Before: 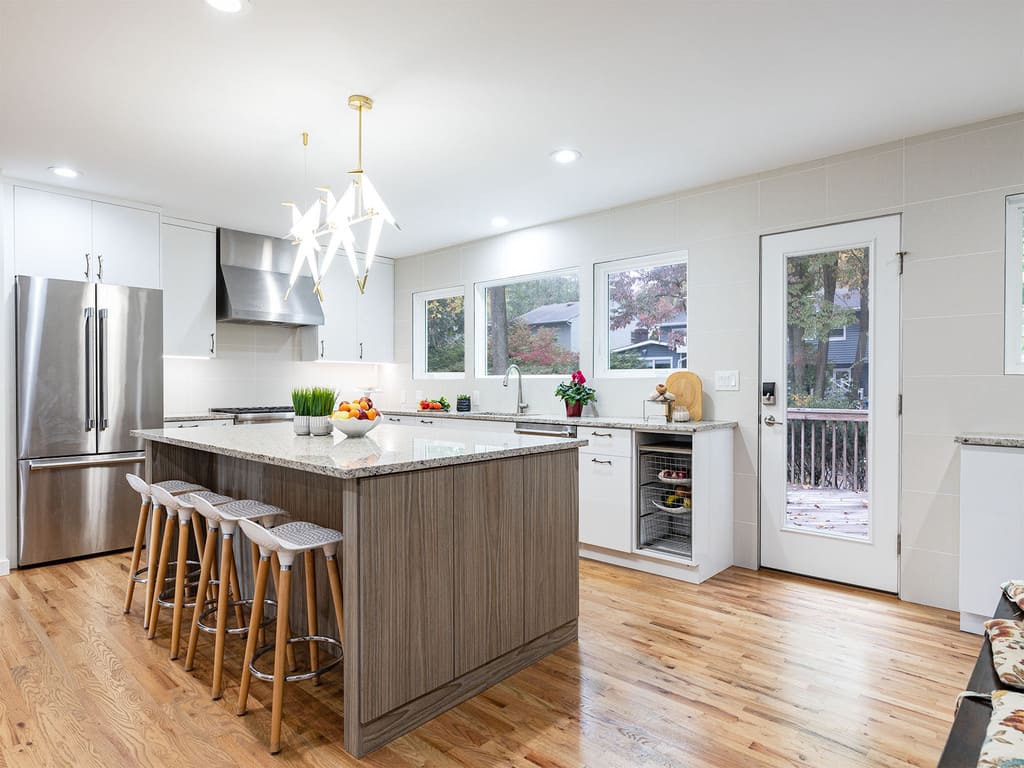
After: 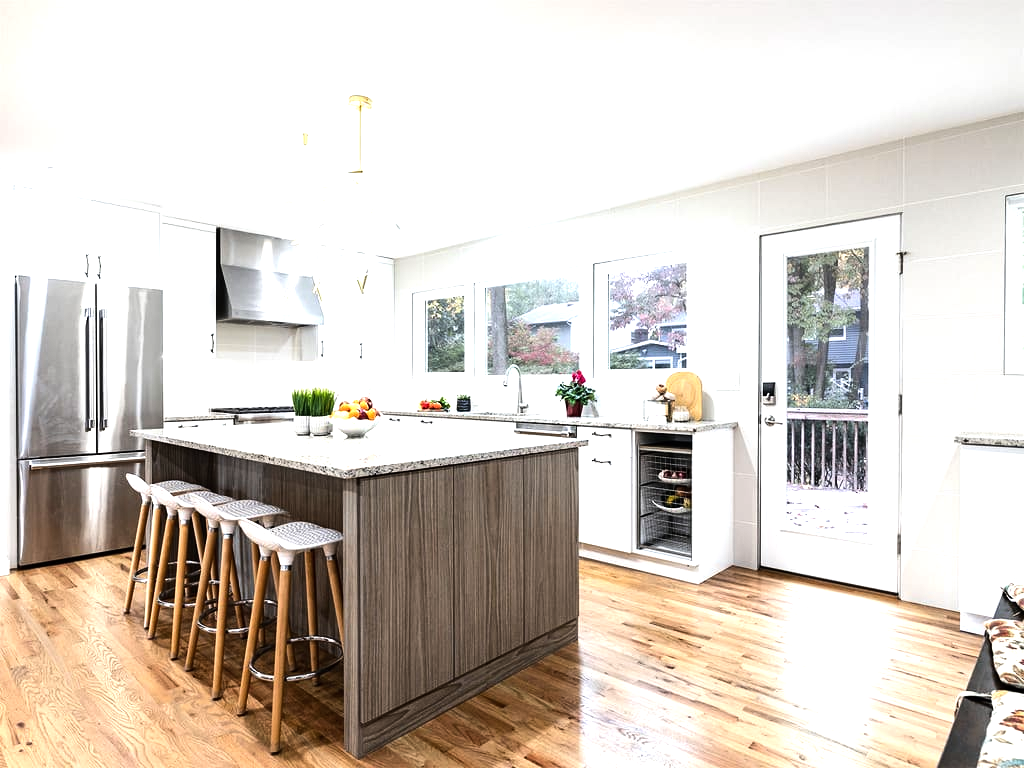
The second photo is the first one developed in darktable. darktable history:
tone equalizer: -8 EV -1.09 EV, -7 EV -1.04 EV, -6 EV -0.904 EV, -5 EV -0.553 EV, -3 EV 0.568 EV, -2 EV 0.849 EV, -1 EV 0.997 EV, +0 EV 1.07 EV, edges refinement/feathering 500, mask exposure compensation -1.57 EV, preserve details no
